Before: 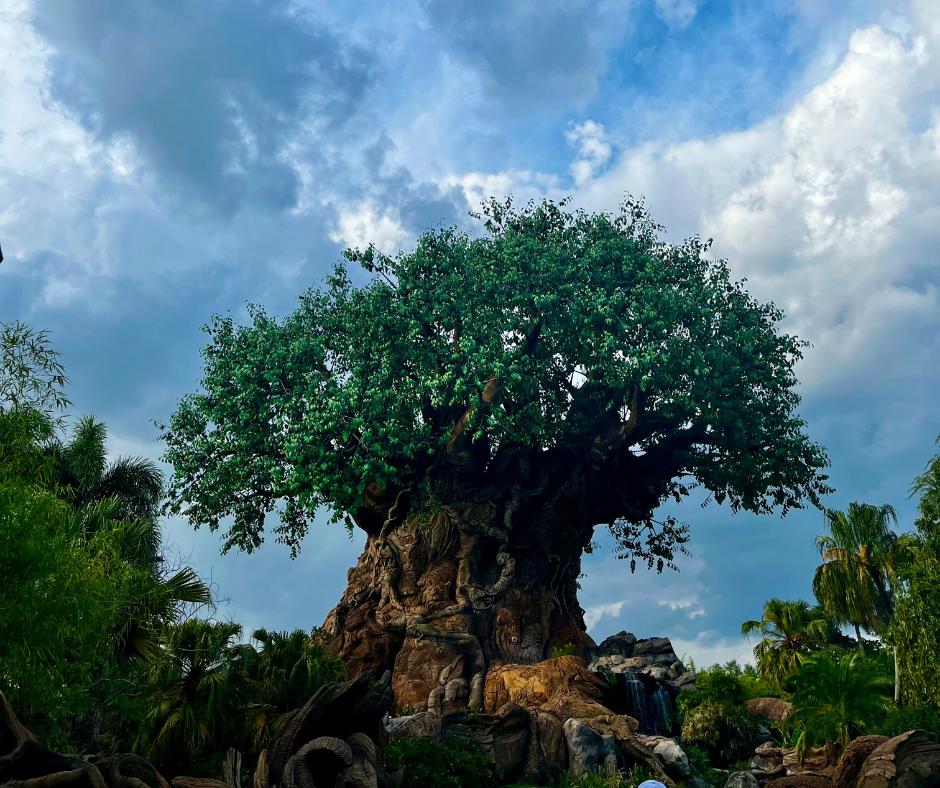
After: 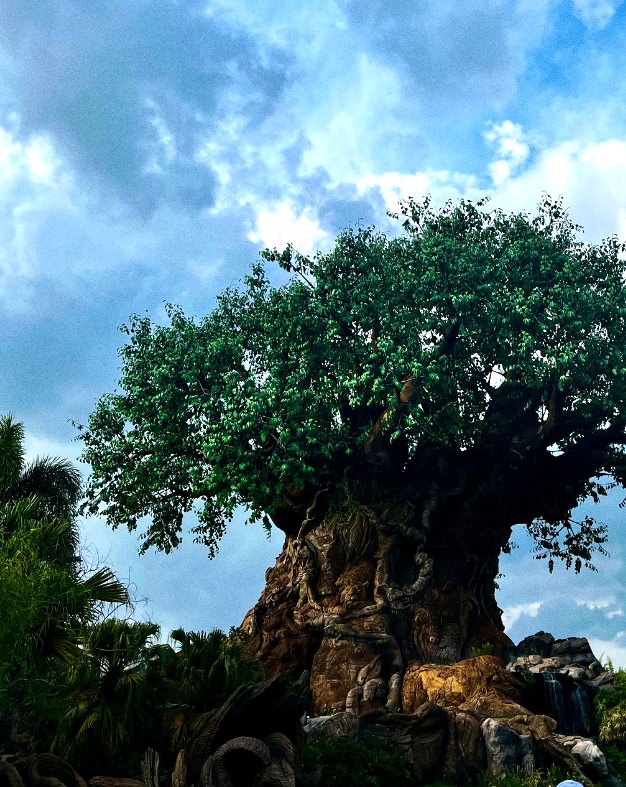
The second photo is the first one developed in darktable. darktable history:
grain: coarseness 0.09 ISO
crop and rotate: left 8.786%, right 24.548%
tone equalizer: -8 EV -0.75 EV, -7 EV -0.7 EV, -6 EV -0.6 EV, -5 EV -0.4 EV, -3 EV 0.4 EV, -2 EV 0.6 EV, -1 EV 0.7 EV, +0 EV 0.75 EV, edges refinement/feathering 500, mask exposure compensation -1.57 EV, preserve details no
levels: levels [0, 0.492, 0.984]
